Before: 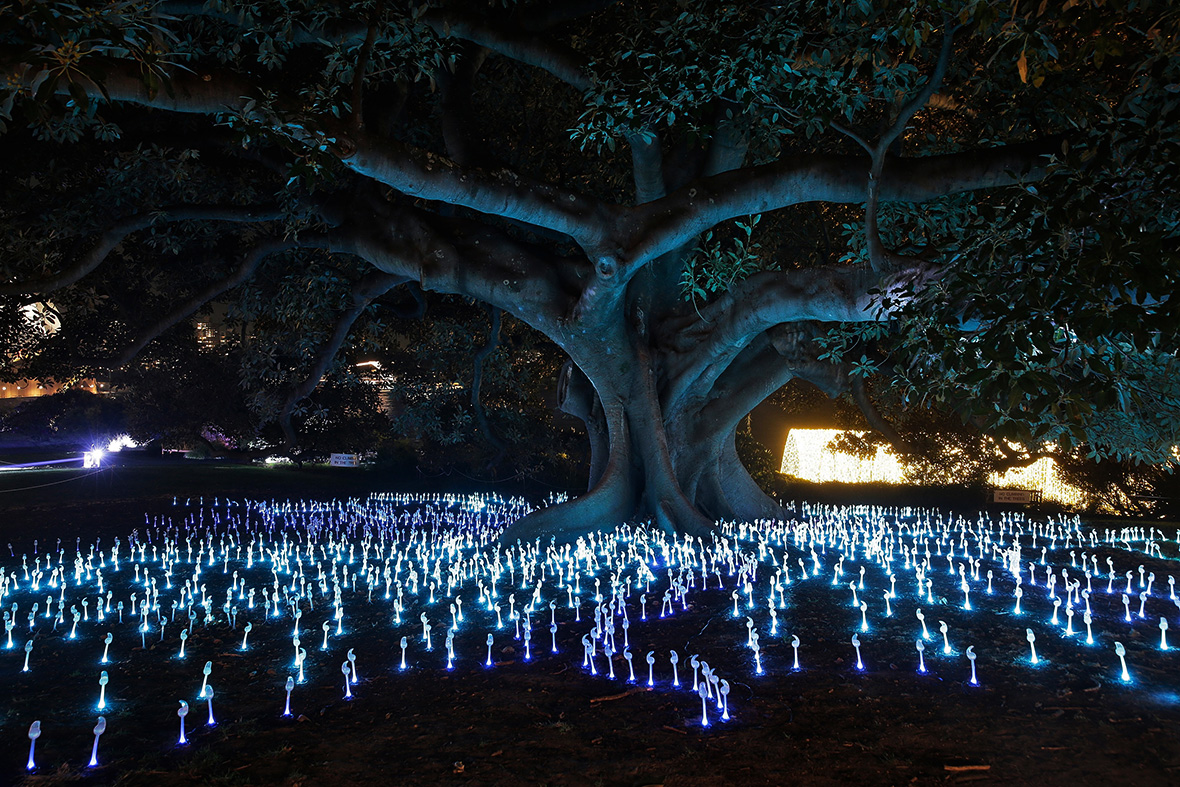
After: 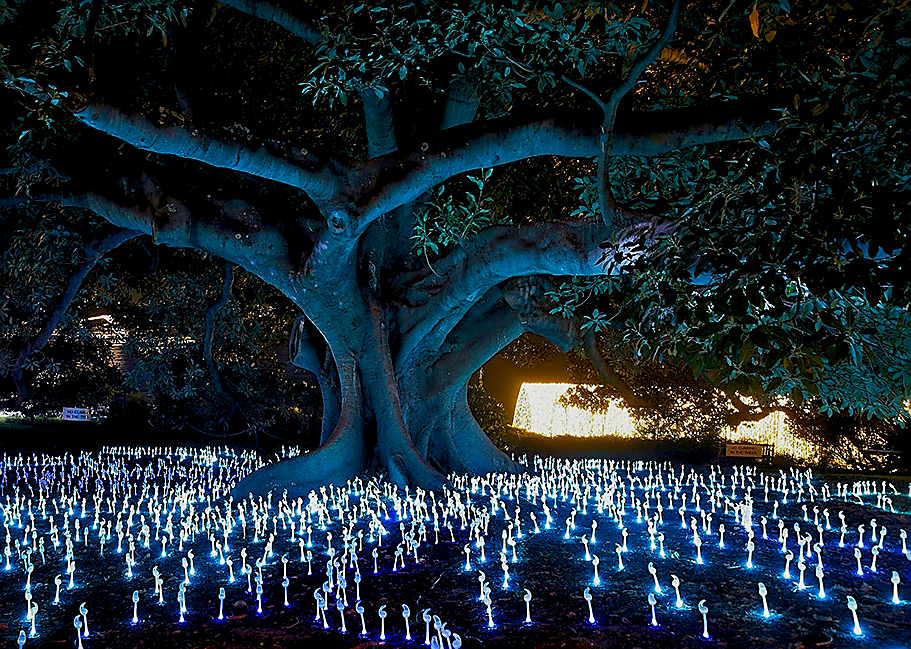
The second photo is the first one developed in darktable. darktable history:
crop: left 22.762%, top 5.854%, bottom 11.57%
sharpen: radius 1.372, amount 1.24, threshold 0.641
tone equalizer: edges refinement/feathering 500, mask exposure compensation -1.57 EV, preserve details no
color balance rgb: global offset › luminance -0.486%, linear chroma grading › global chroma 8.688%, perceptual saturation grading › global saturation 34.725%, perceptual saturation grading › highlights -29.816%, perceptual saturation grading › shadows 35.285%, perceptual brilliance grading › highlights 10.507%, perceptual brilliance grading › shadows -10.838%, contrast -29.35%
